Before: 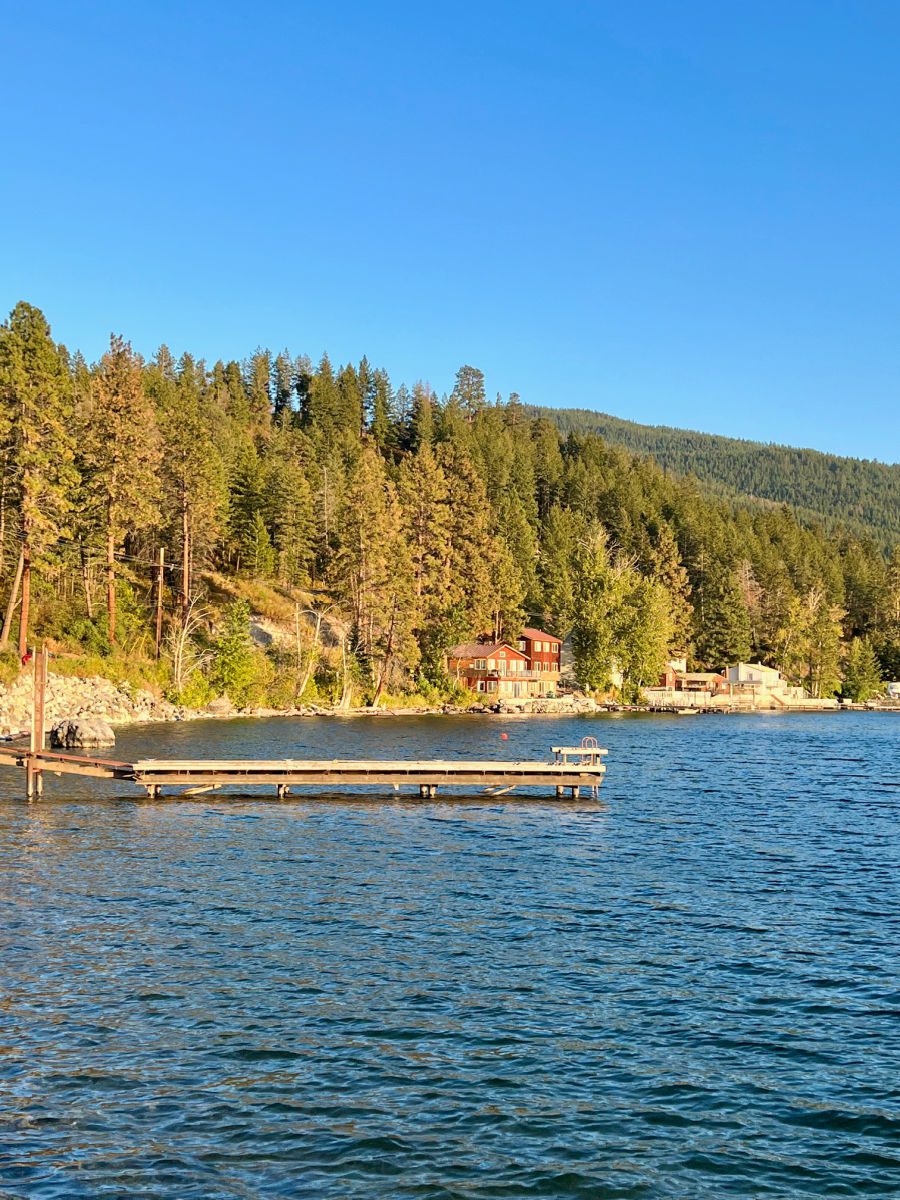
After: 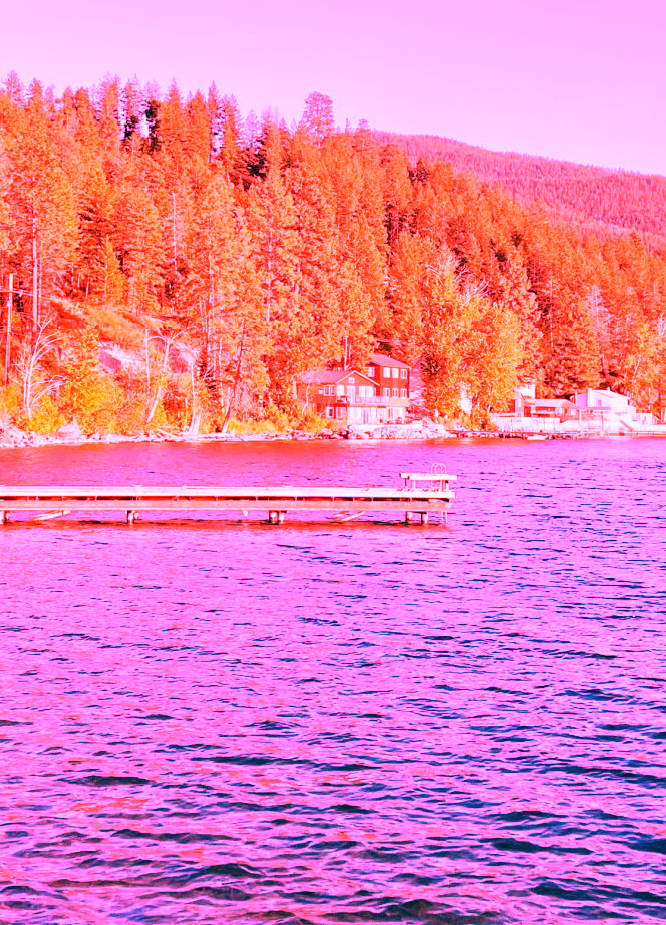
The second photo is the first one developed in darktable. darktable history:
white balance: red 4.26, blue 1.802
exposure: compensate highlight preservation false
crop: left 16.871%, top 22.857%, right 9.116%
